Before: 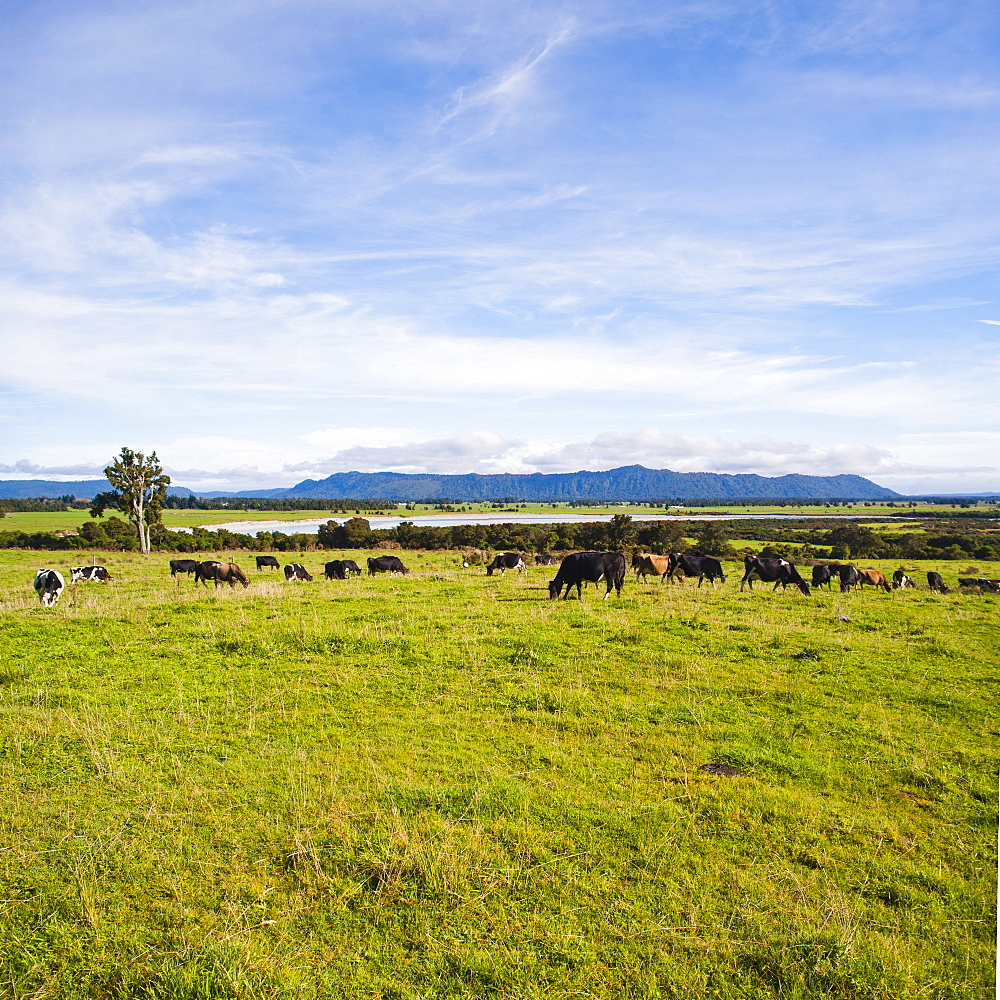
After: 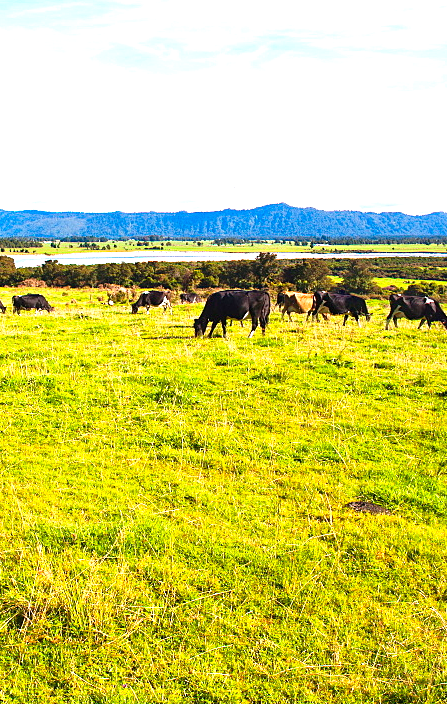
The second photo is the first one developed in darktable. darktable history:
exposure: black level correction 0, exposure 0.892 EV, compensate highlight preservation false
crop: left 35.51%, top 26.219%, right 19.693%, bottom 3.363%
